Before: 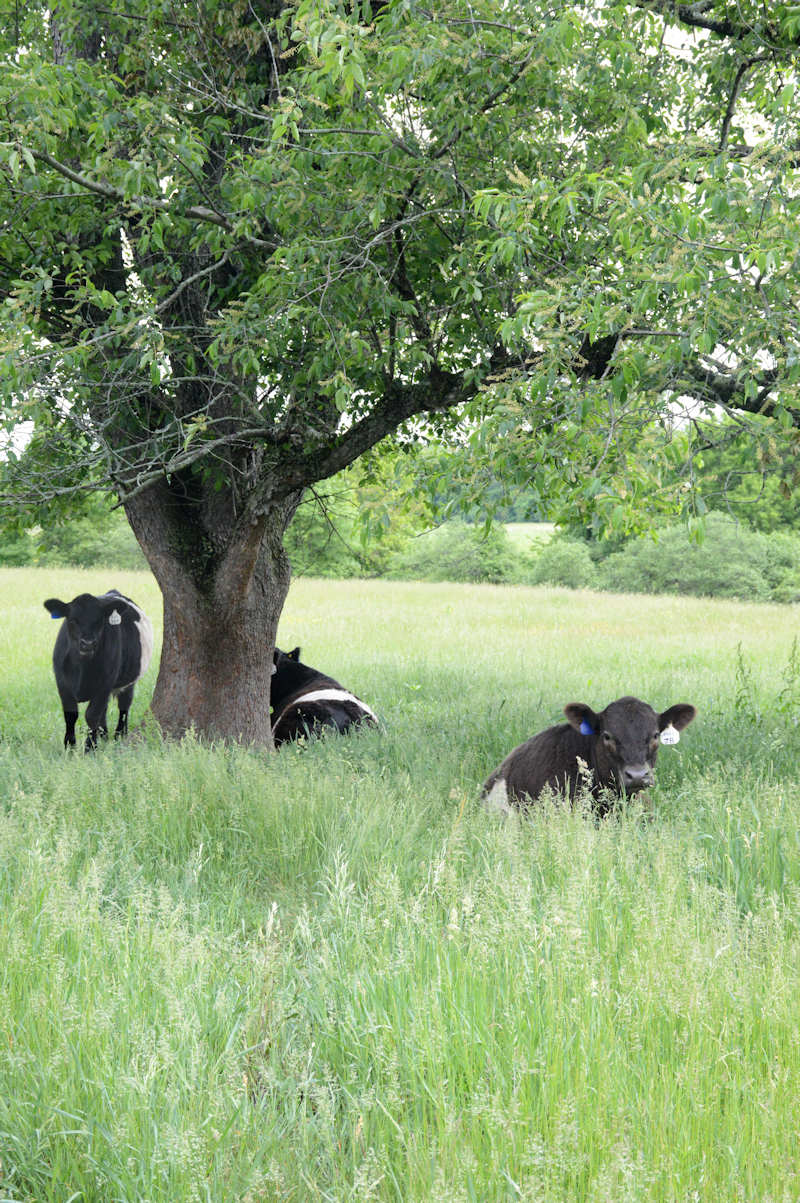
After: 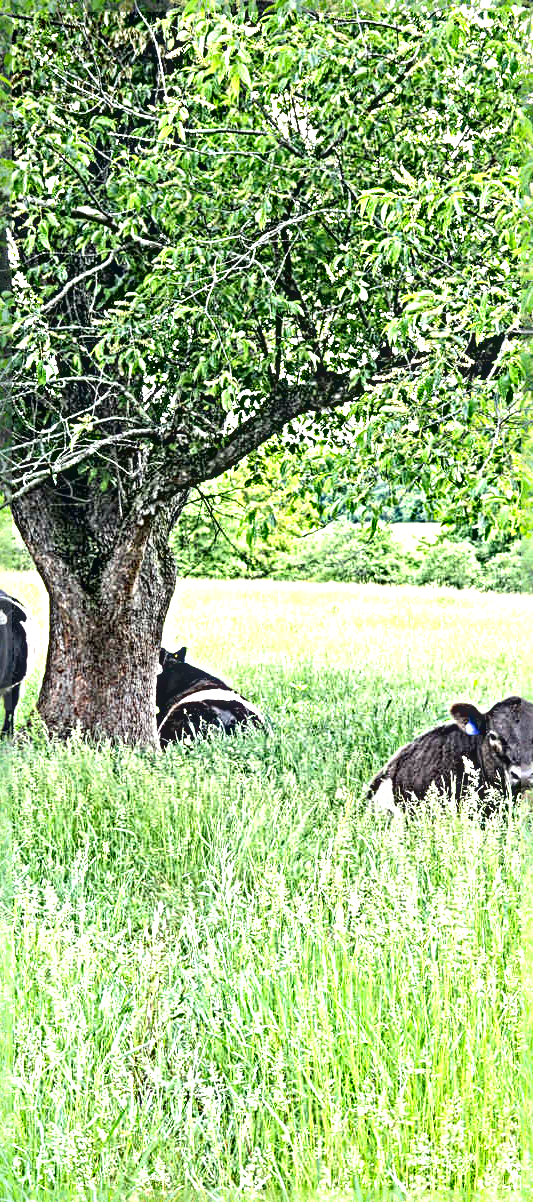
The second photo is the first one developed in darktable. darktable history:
white balance: red 1, blue 1
exposure: black level correction 0, exposure 0.9 EV, compensate highlight preservation false
sharpen: radius 6.3, amount 1.8, threshold 0
local contrast: on, module defaults
haze removal: compatibility mode true, adaptive false
crop and rotate: left 14.292%, right 19.041%
contrast brightness saturation: contrast 0.08, saturation 0.2
